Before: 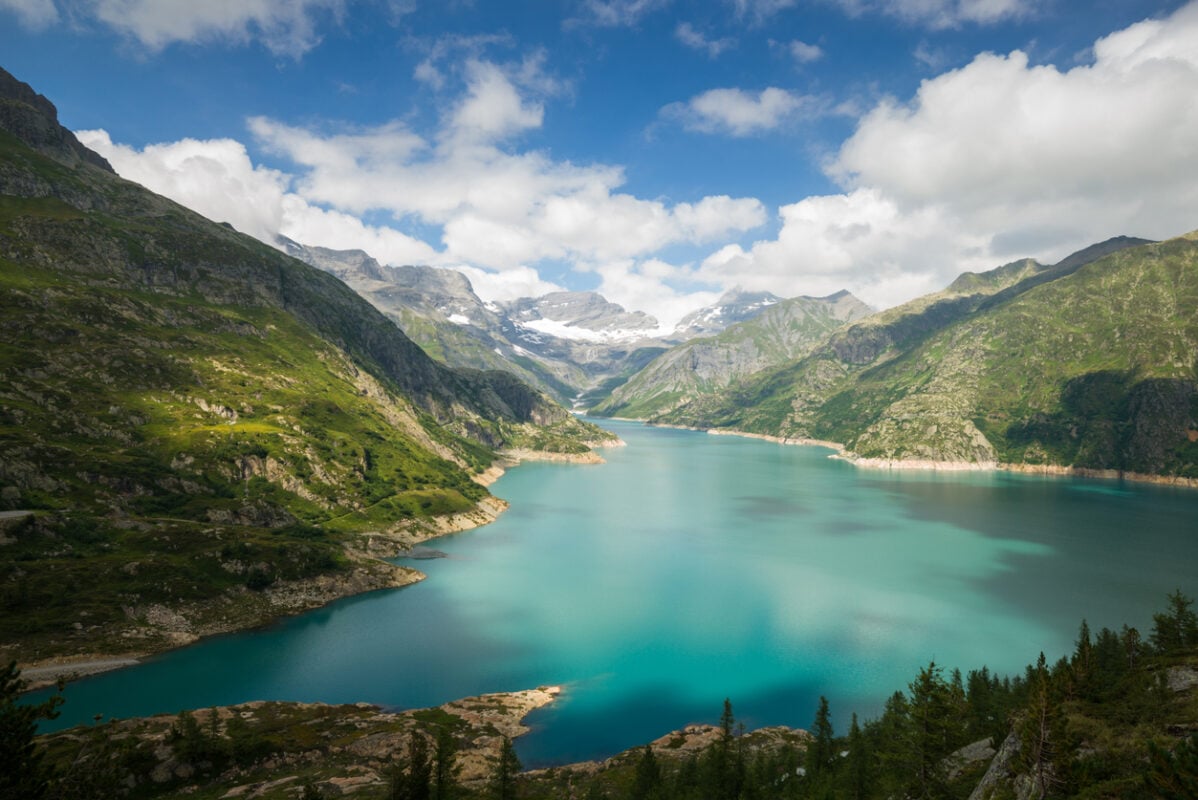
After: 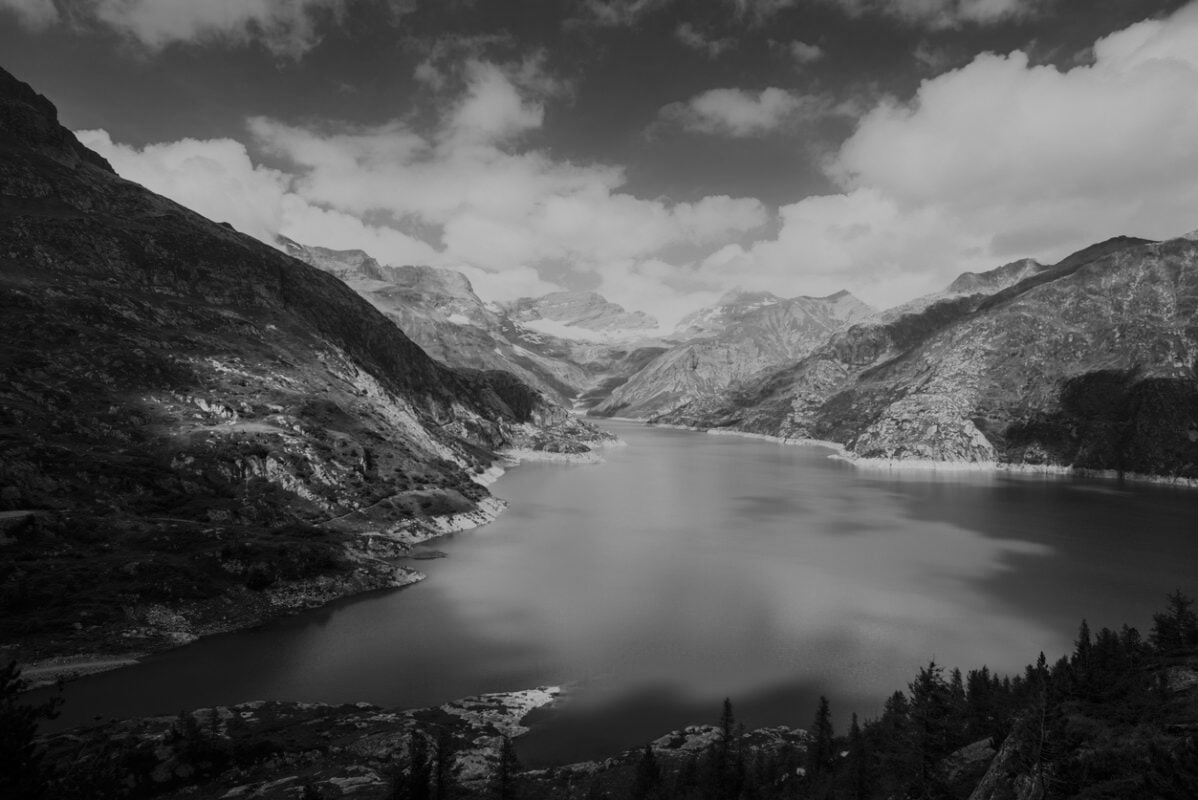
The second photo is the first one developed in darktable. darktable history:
contrast brightness saturation: contrast 0.28
monochrome: a 79.32, b 81.83, size 1.1
white balance: red 0.978, blue 0.999
